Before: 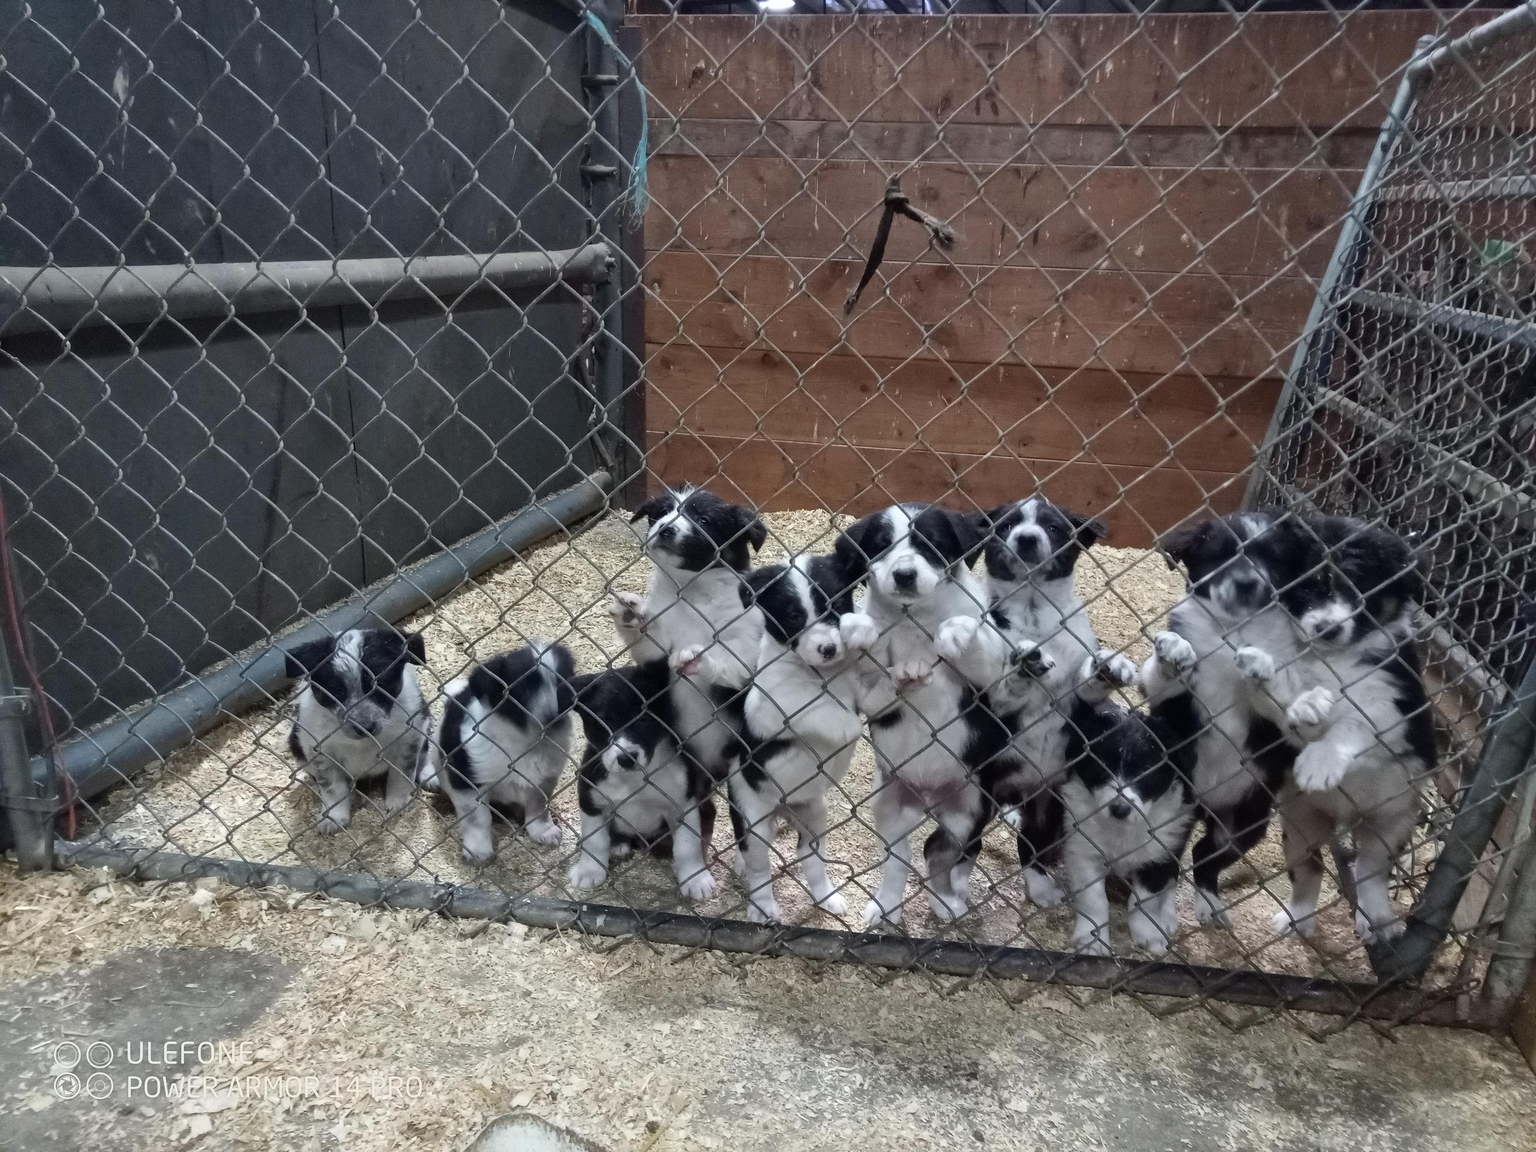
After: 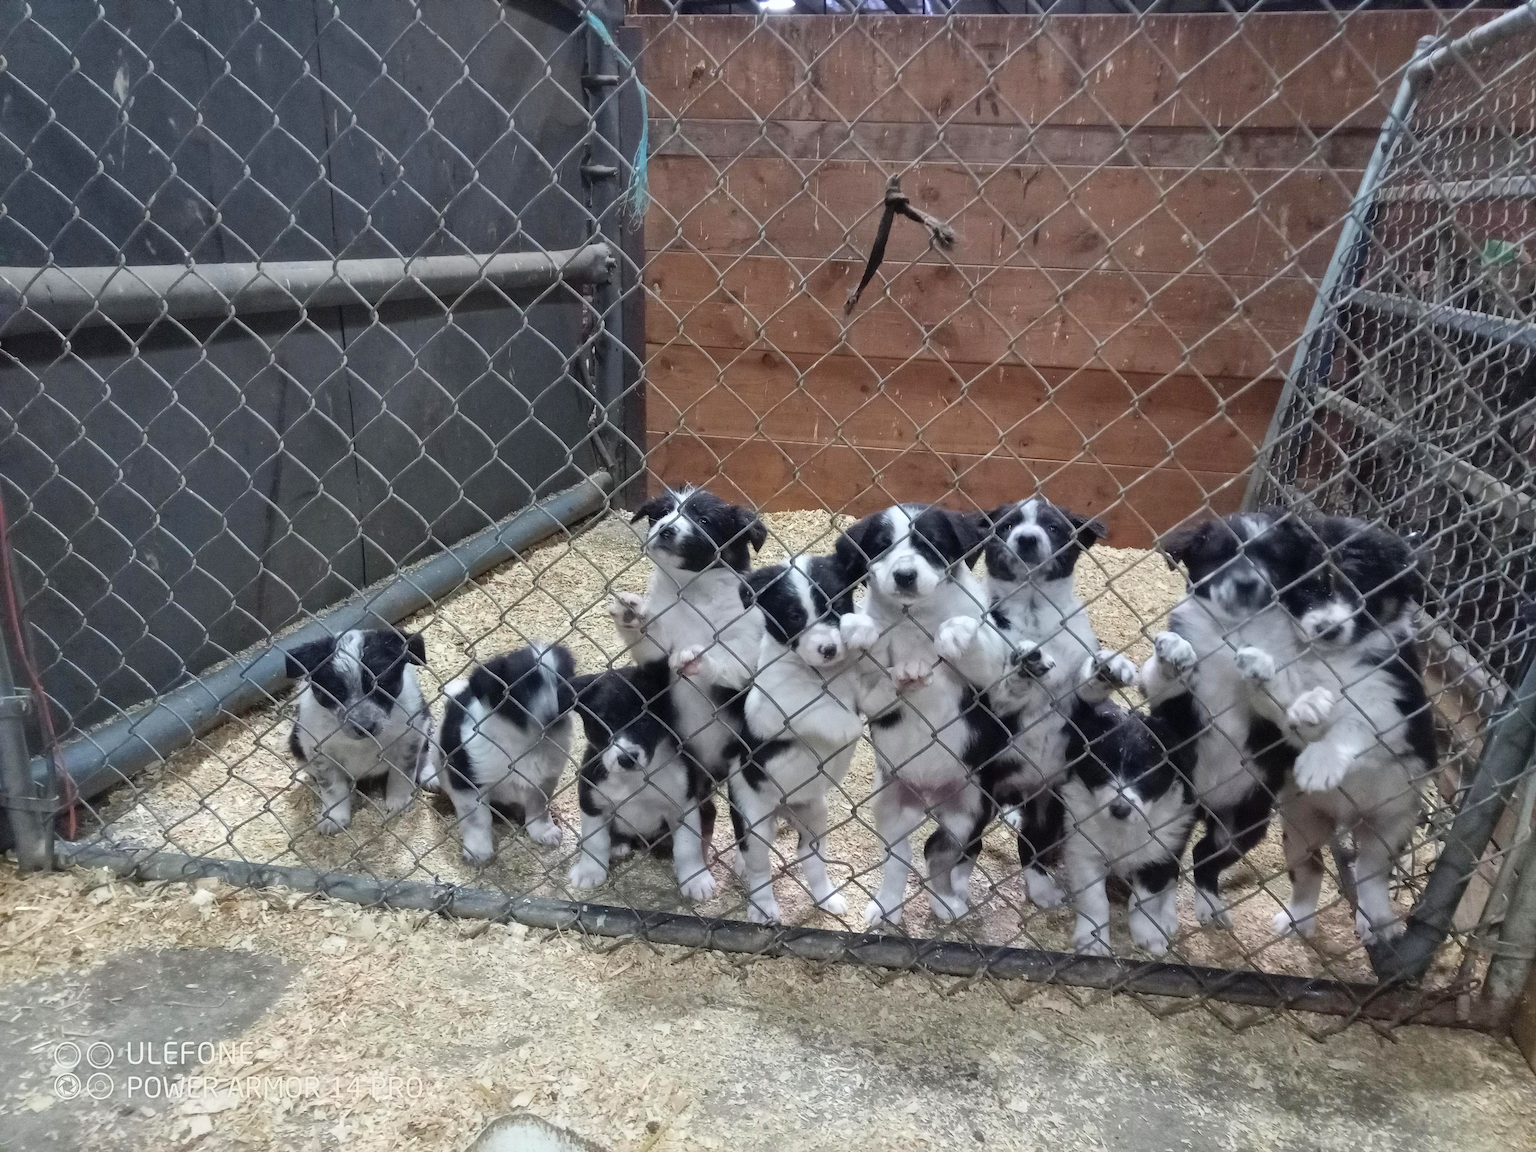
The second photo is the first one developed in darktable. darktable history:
contrast brightness saturation: brightness 0.093, saturation 0.192
